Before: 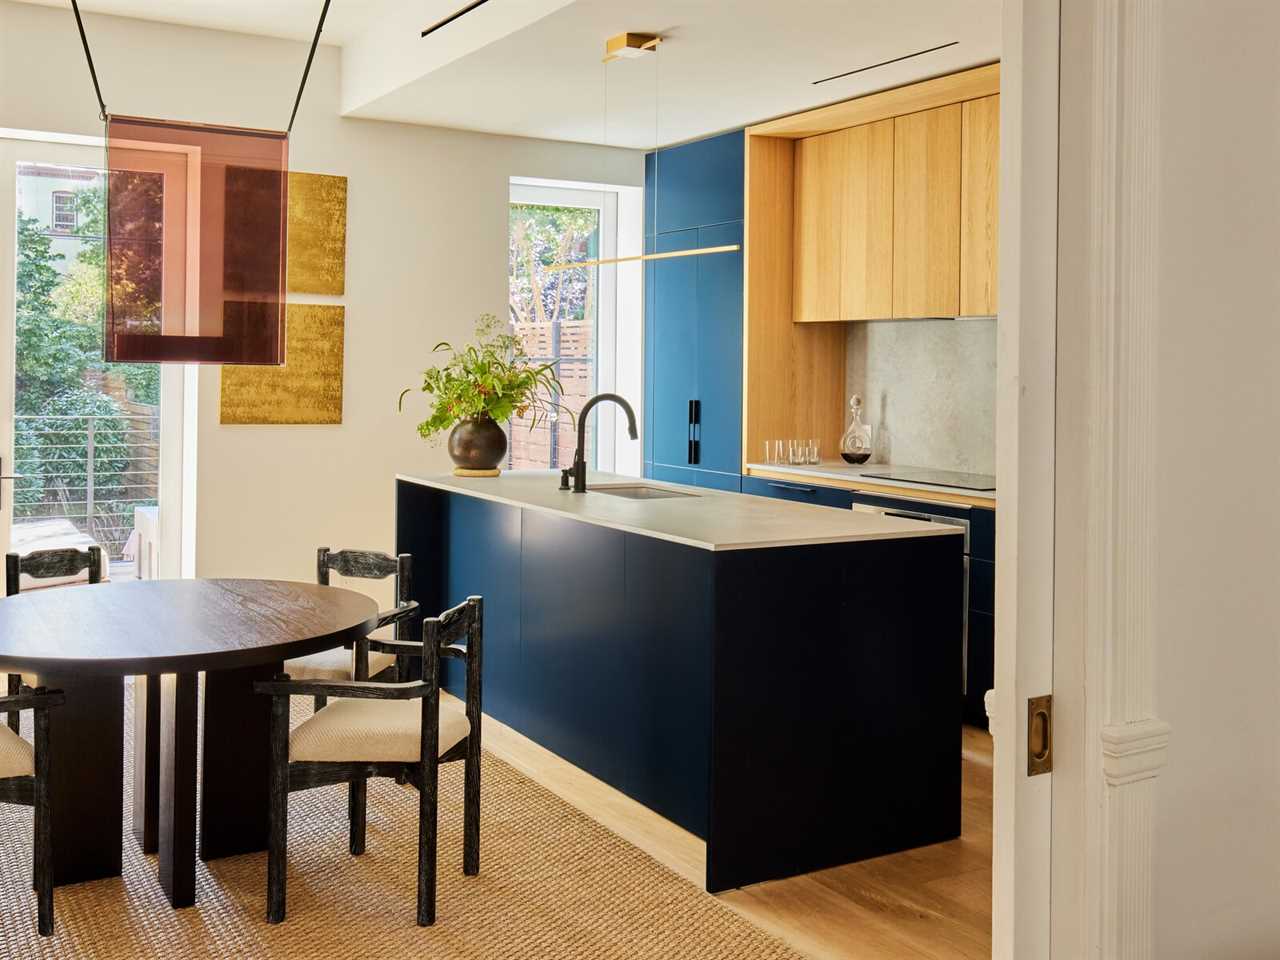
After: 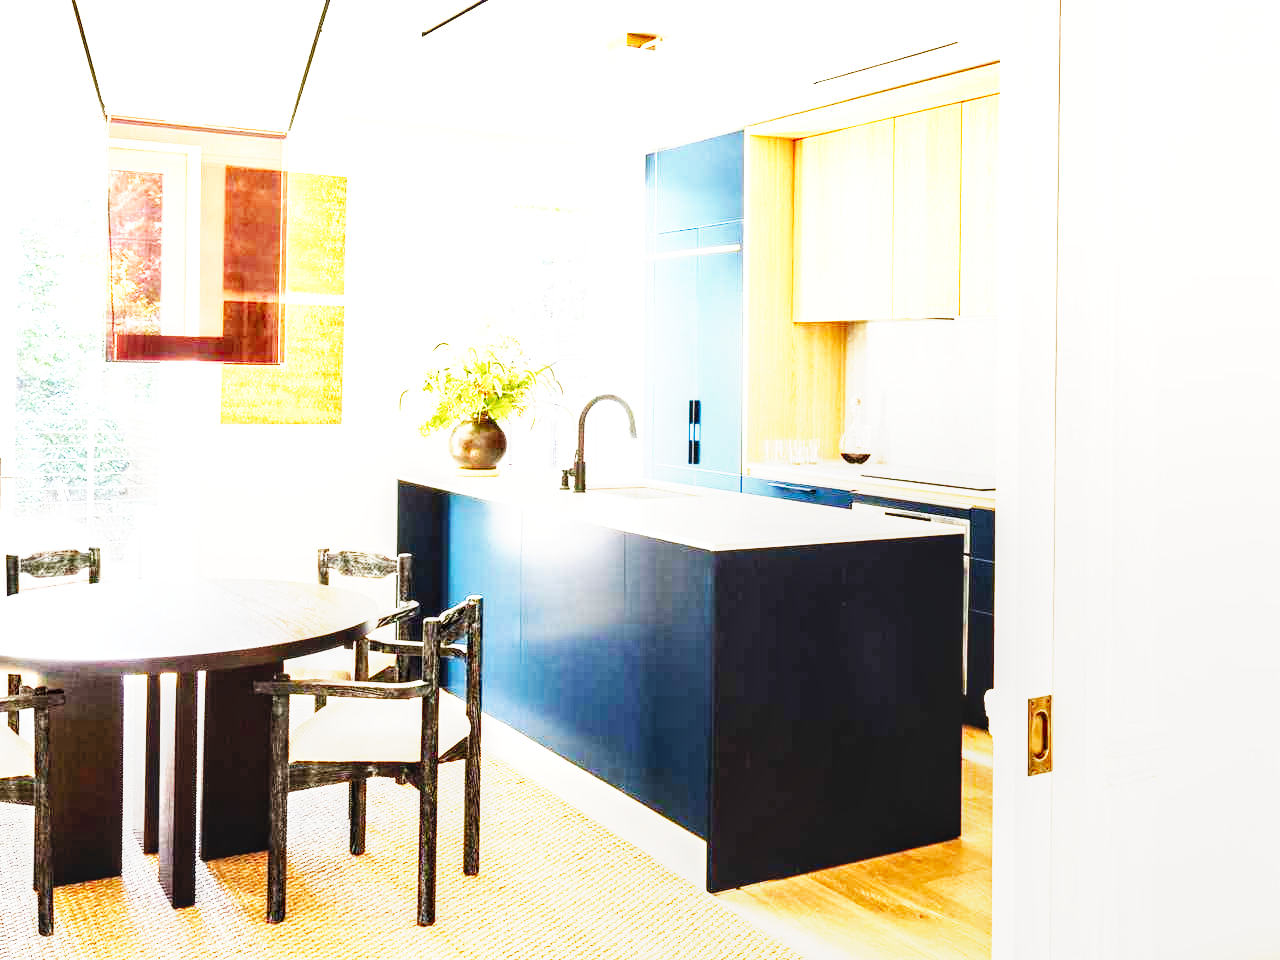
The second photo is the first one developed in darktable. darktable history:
local contrast: detail 130%
base curve: curves: ch0 [(0, 0) (0.007, 0.004) (0.027, 0.03) (0.046, 0.07) (0.207, 0.54) (0.442, 0.872) (0.673, 0.972) (1, 1)], preserve colors none
exposure: black level correction 0, exposure 1.742 EV, compensate highlight preservation false
